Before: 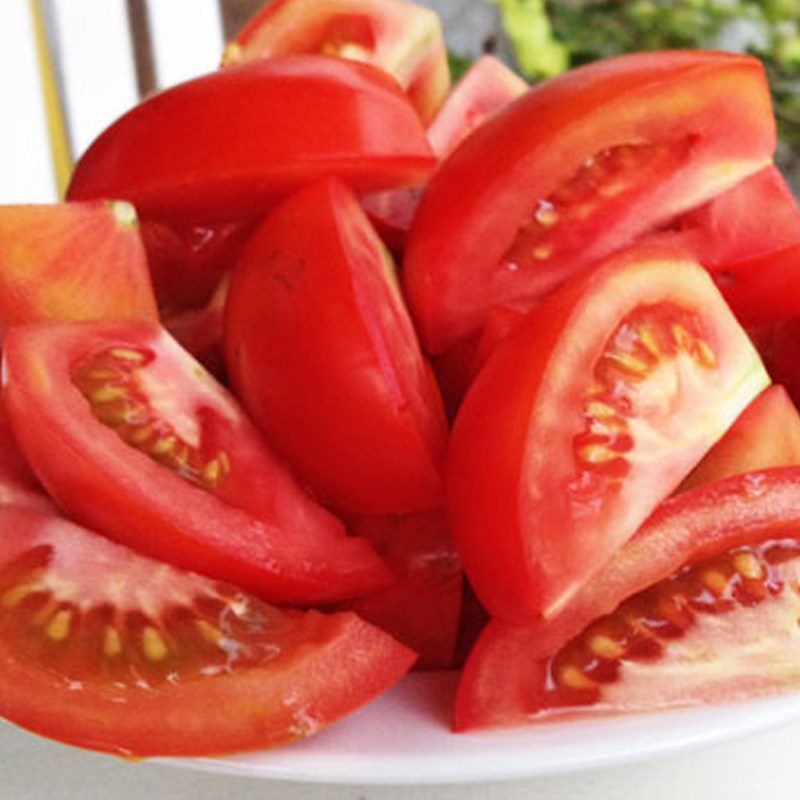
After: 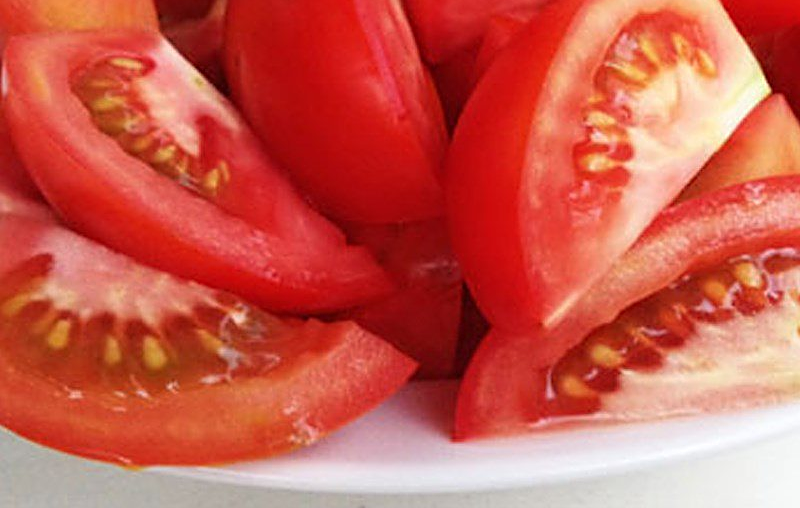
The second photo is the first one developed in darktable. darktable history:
crop and rotate: top 36.488%
sharpen: on, module defaults
